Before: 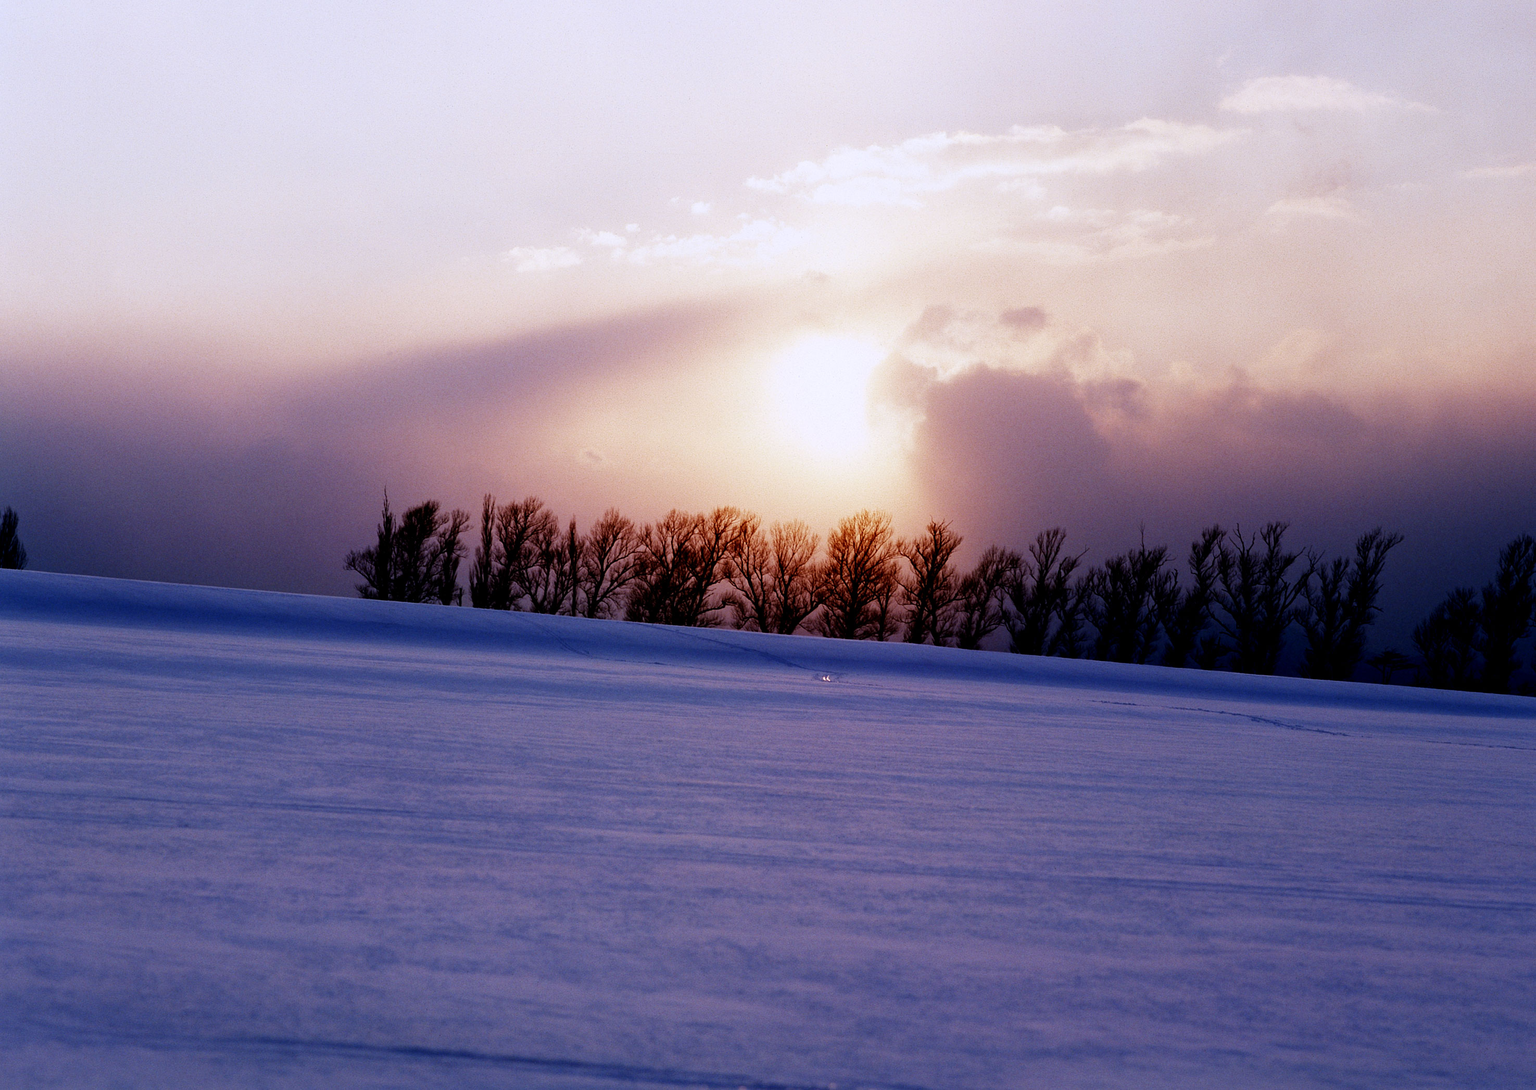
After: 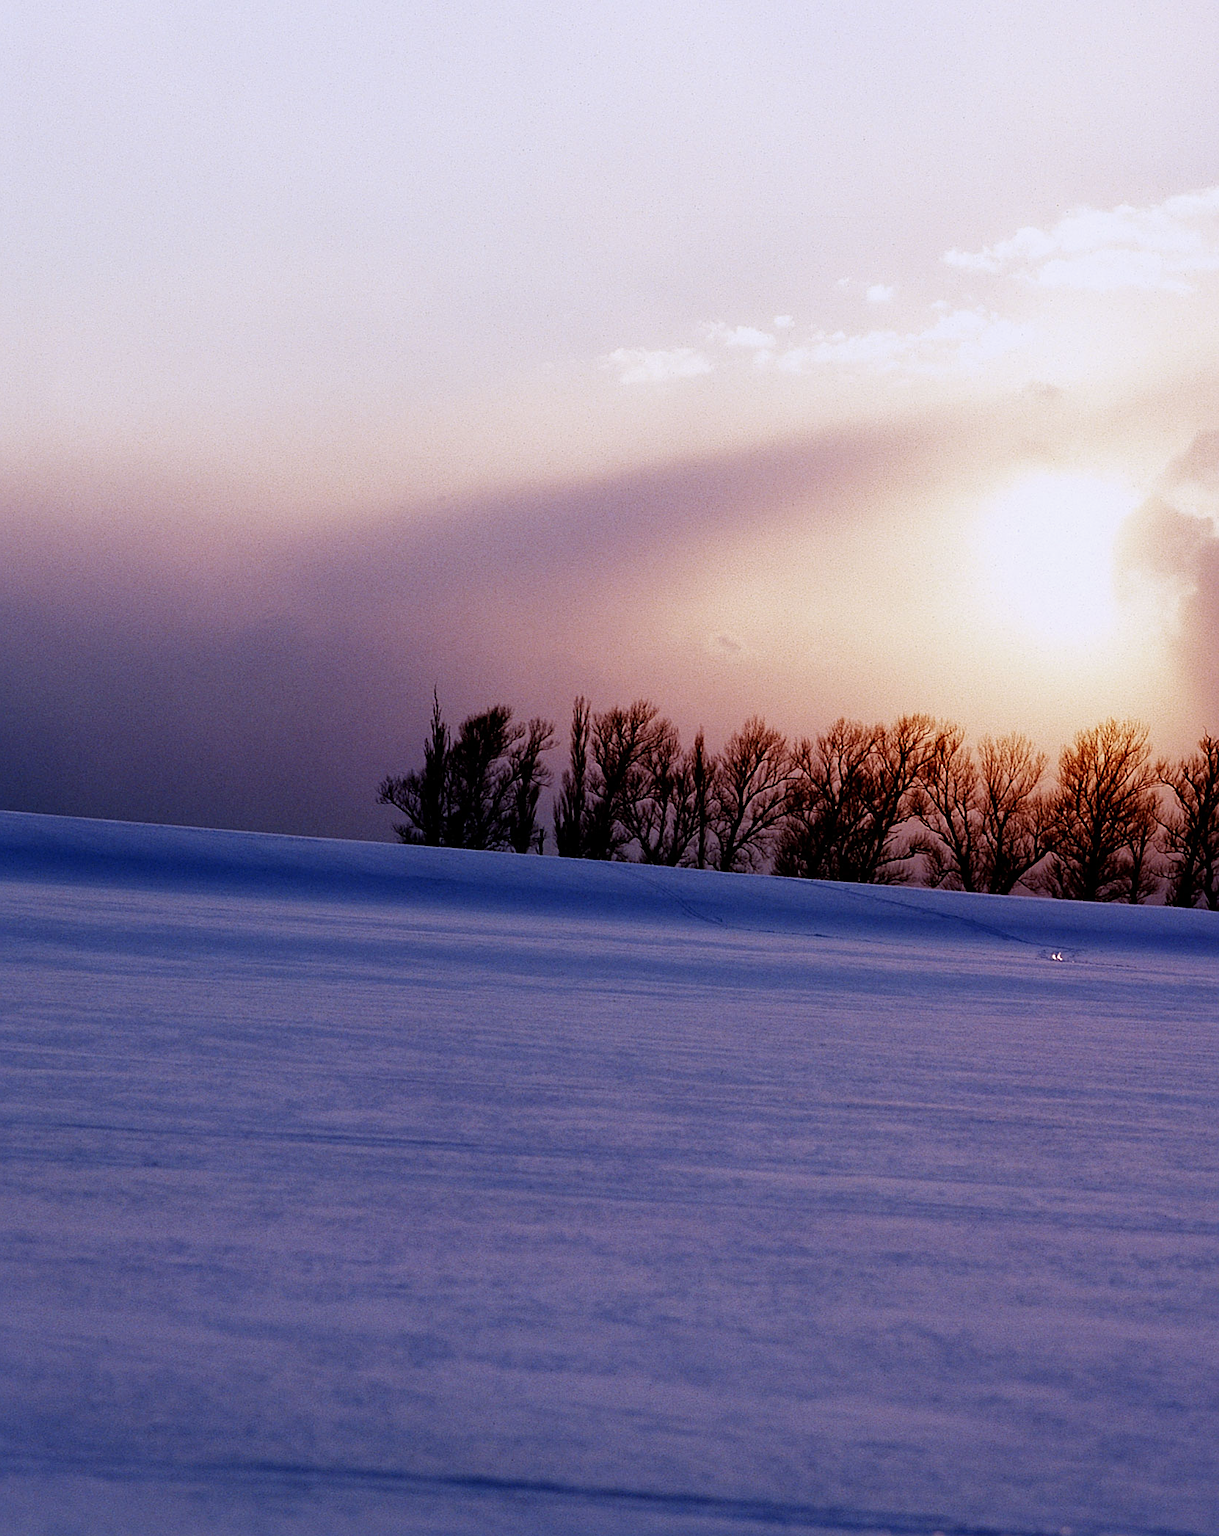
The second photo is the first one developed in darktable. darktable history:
sharpen: amount 0.462
exposure: exposure -0.068 EV, compensate highlight preservation false
crop: left 5.013%, right 38.637%
